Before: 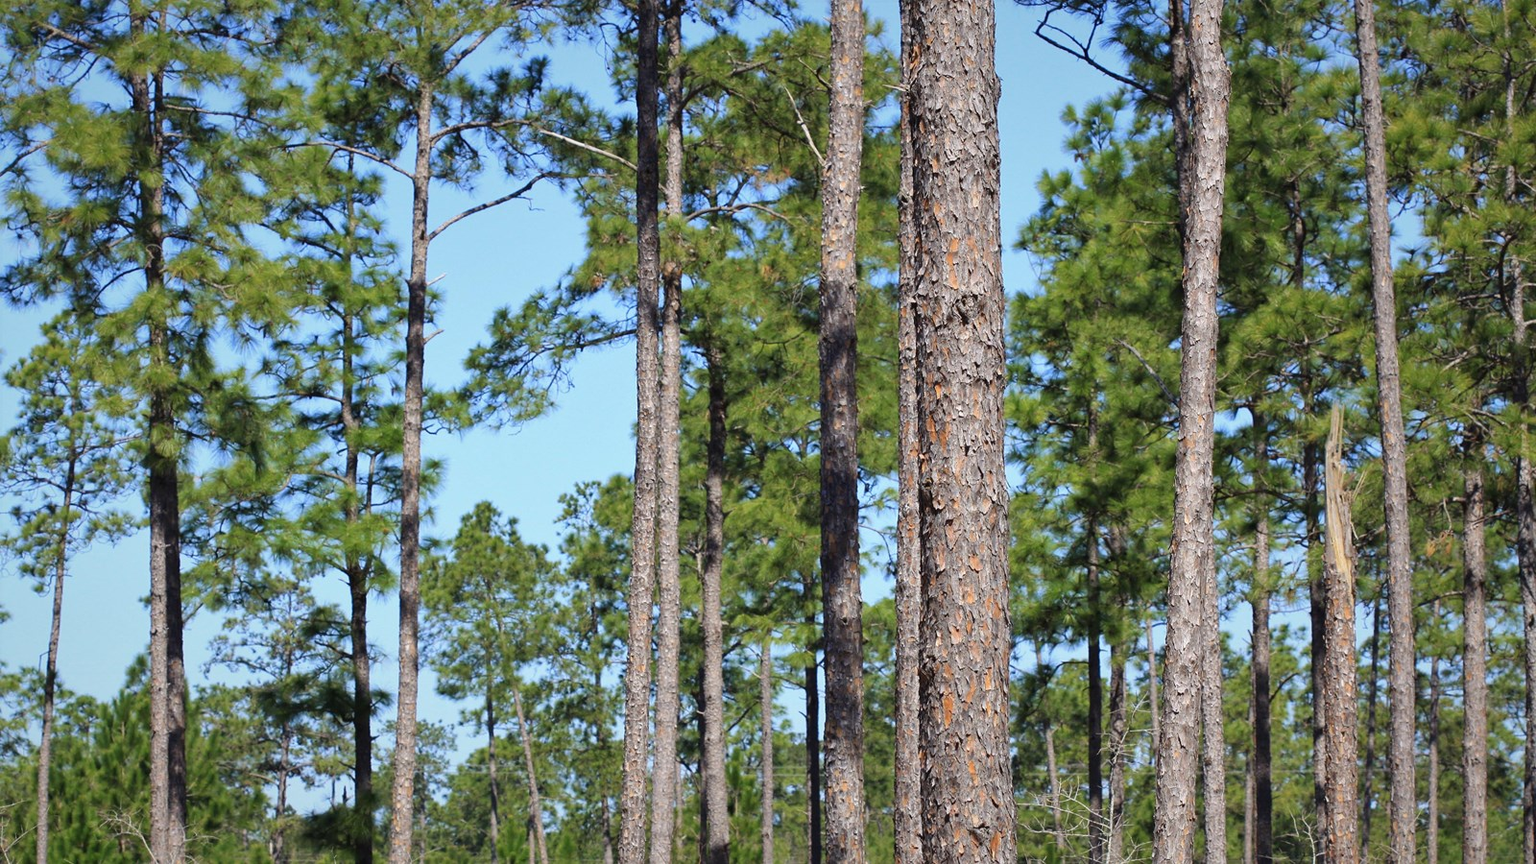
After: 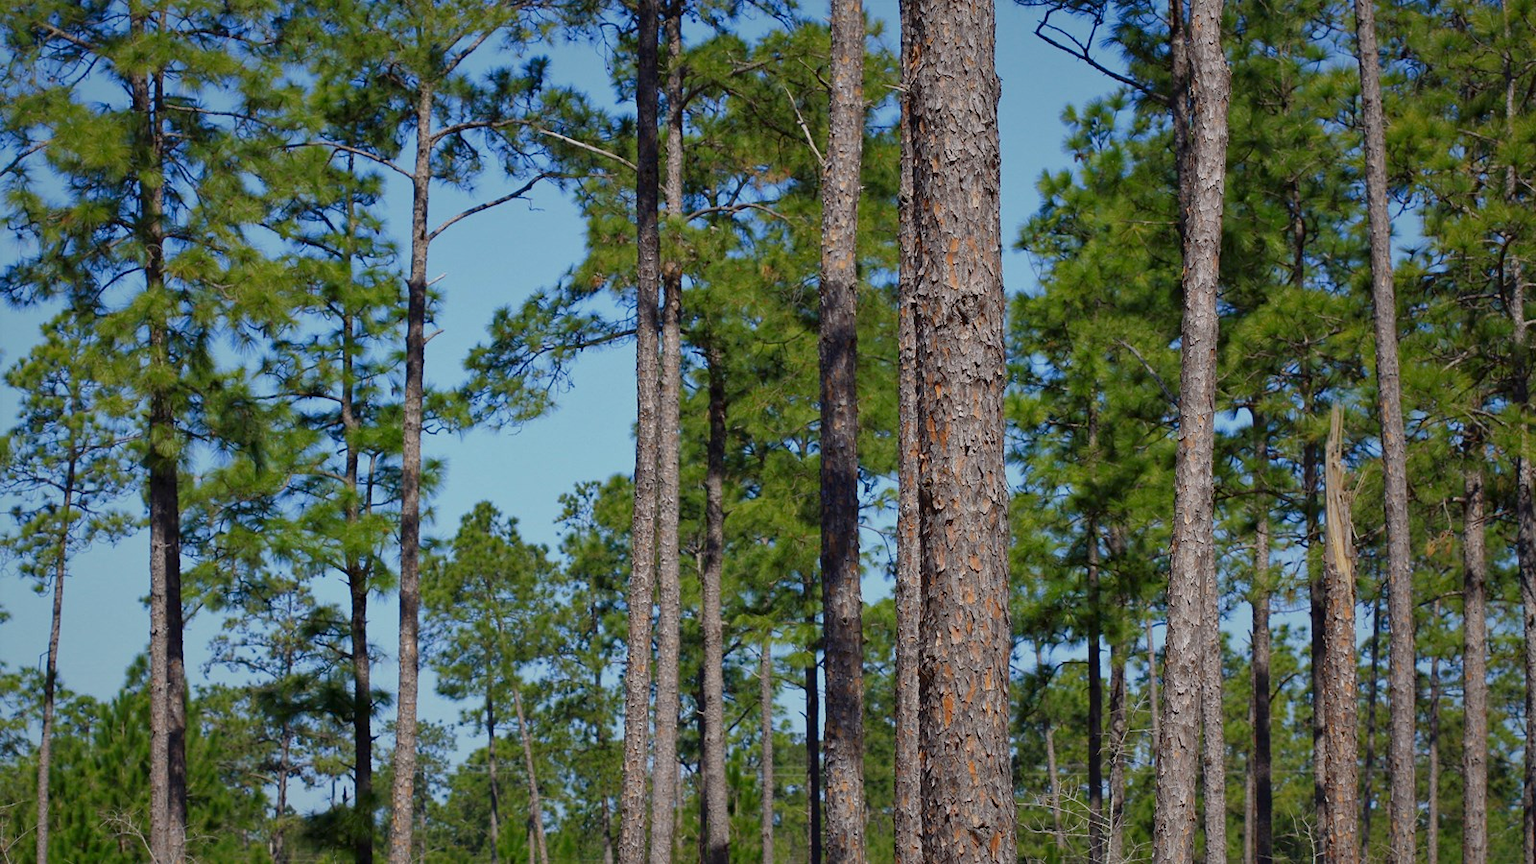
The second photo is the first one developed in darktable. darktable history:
tone equalizer: -8 EV 0.277 EV, -7 EV 0.397 EV, -6 EV 0.388 EV, -5 EV 0.278 EV, -3 EV -0.246 EV, -2 EV -0.394 EV, -1 EV -0.442 EV, +0 EV -0.243 EV, edges refinement/feathering 500, mask exposure compensation -1.57 EV, preserve details no
contrast brightness saturation: contrast 0.069, brightness -0.127, saturation 0.062
